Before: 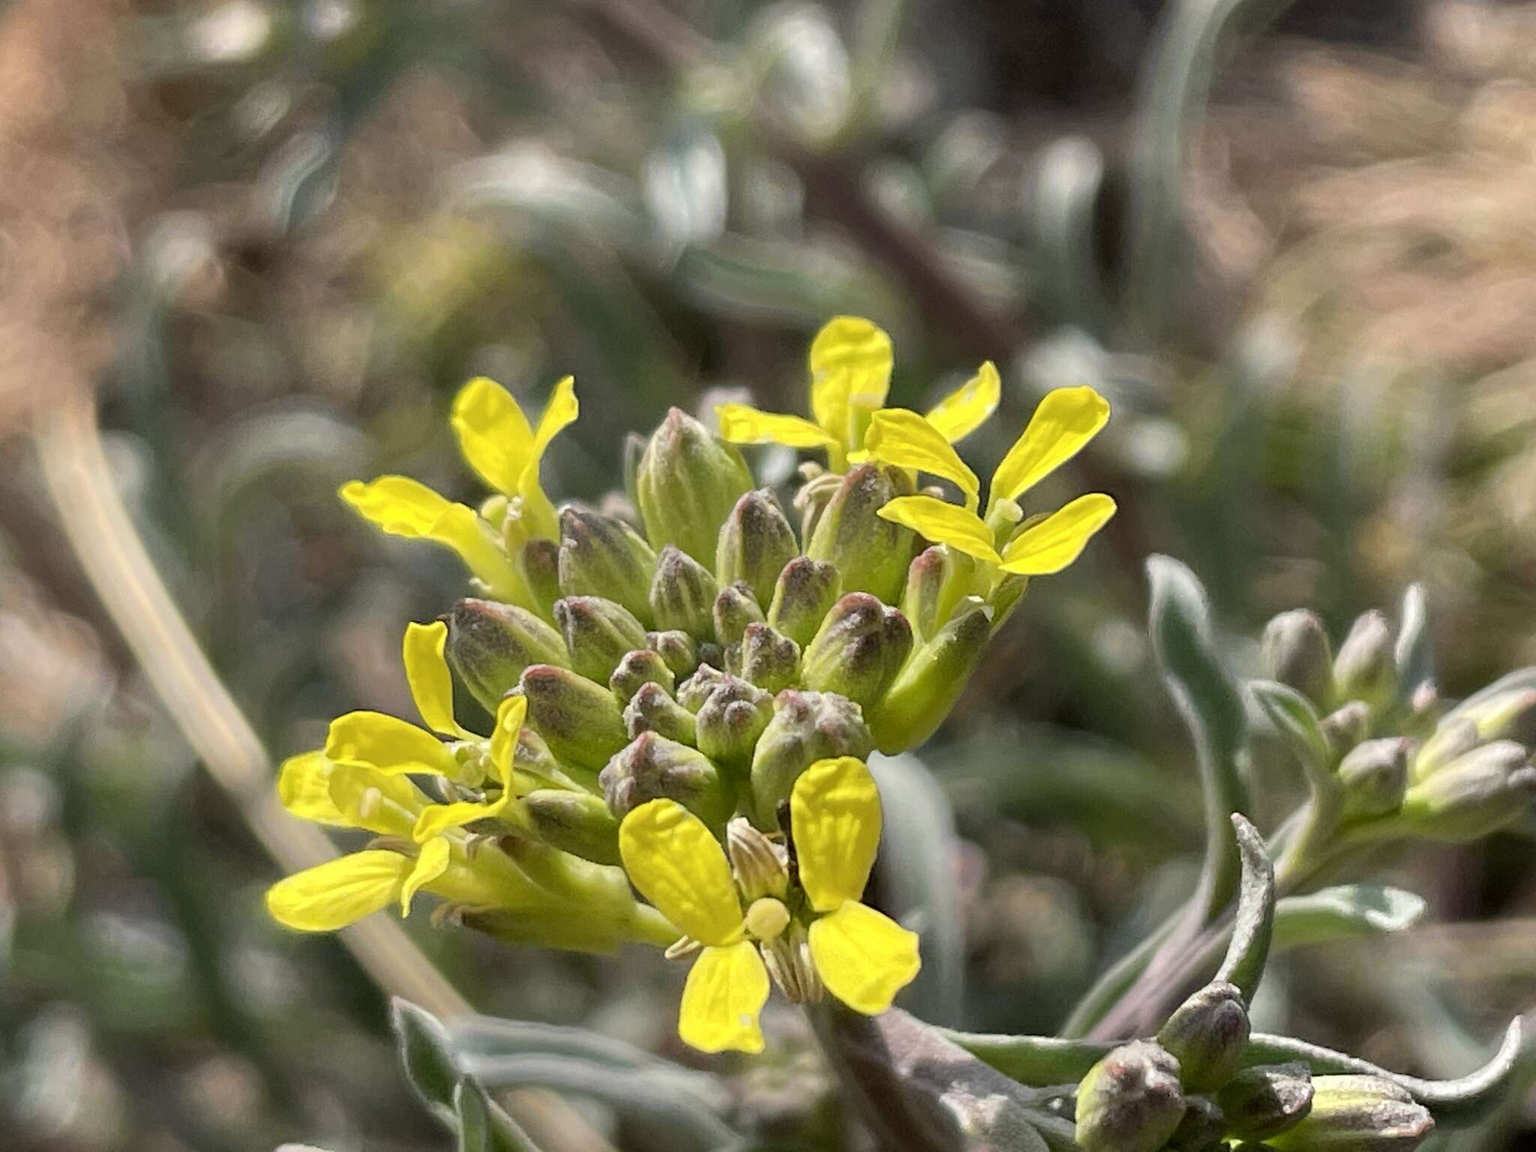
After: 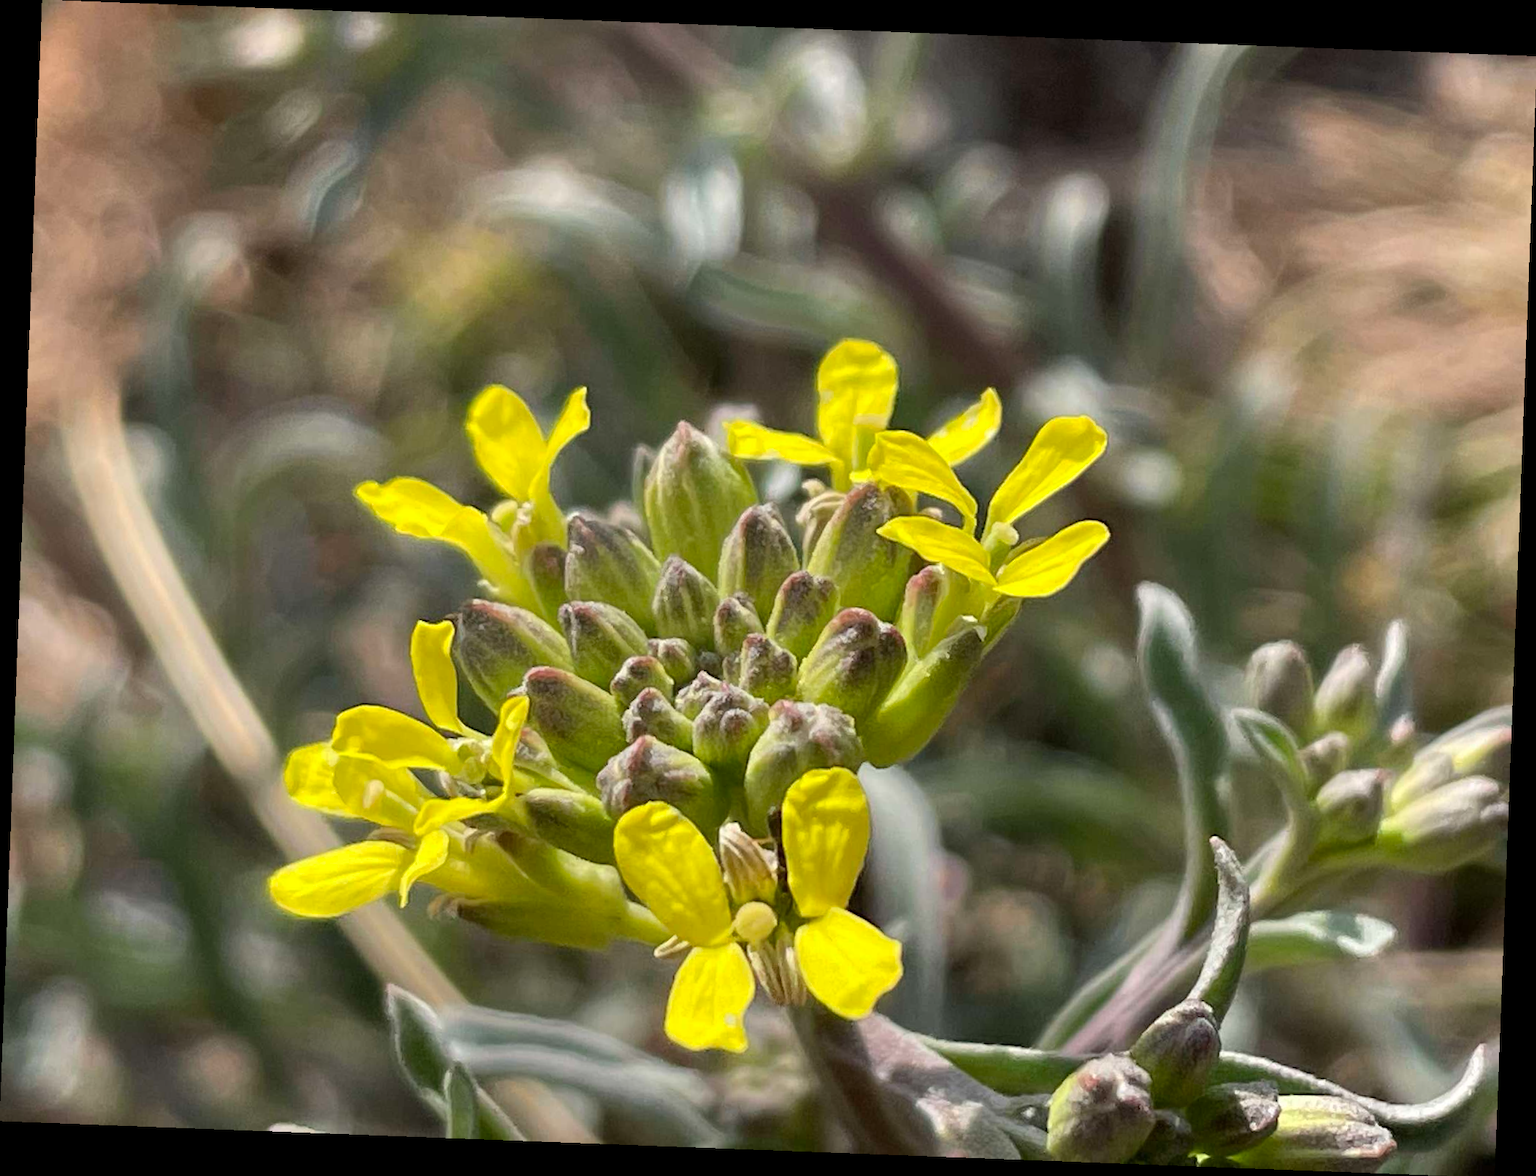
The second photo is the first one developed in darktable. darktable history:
rotate and perspective: rotation 2.17°, automatic cropping off
